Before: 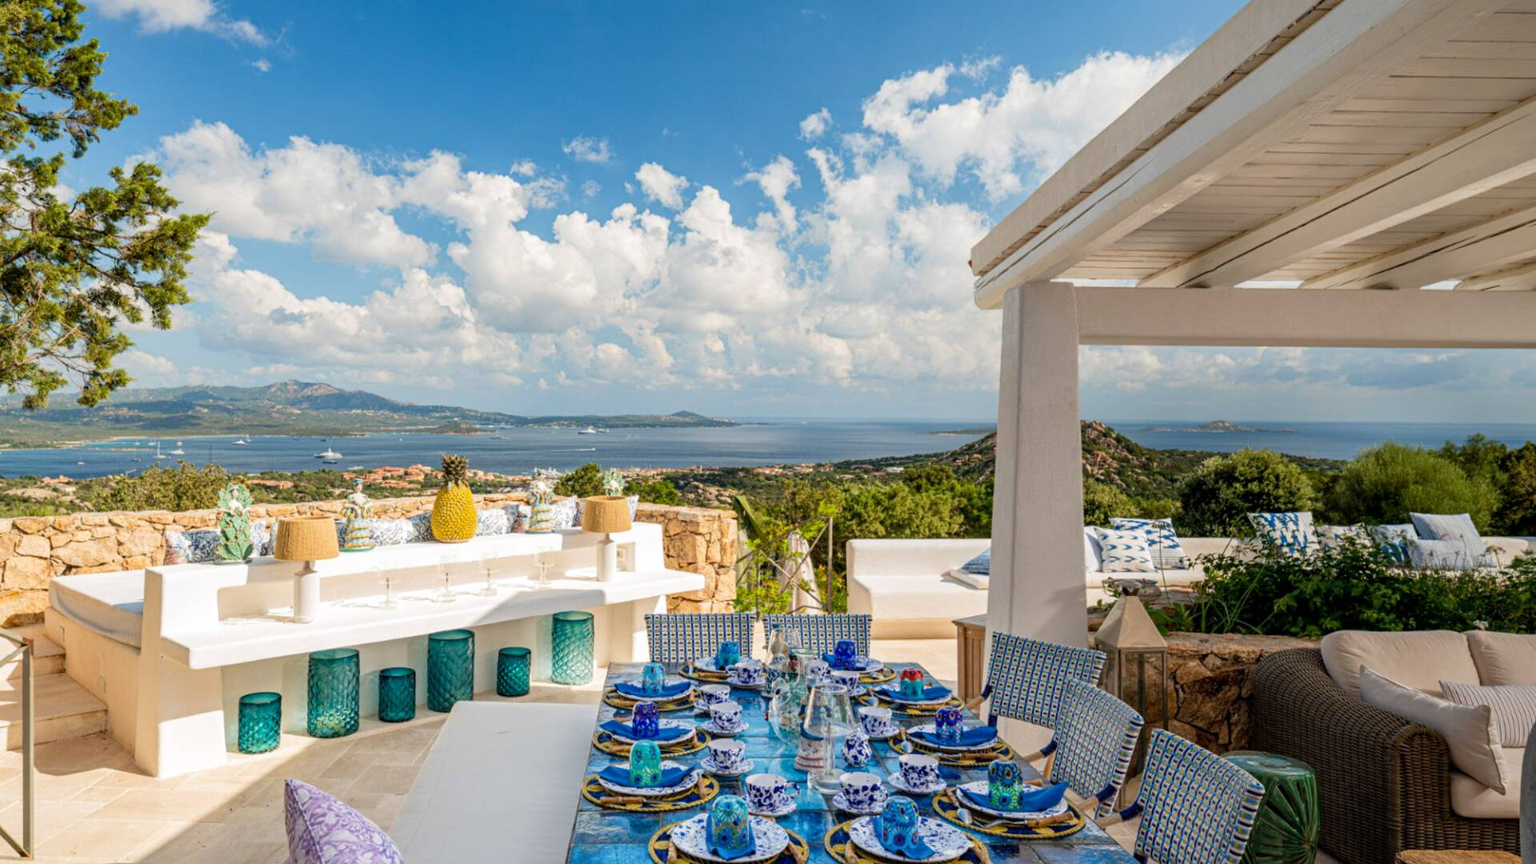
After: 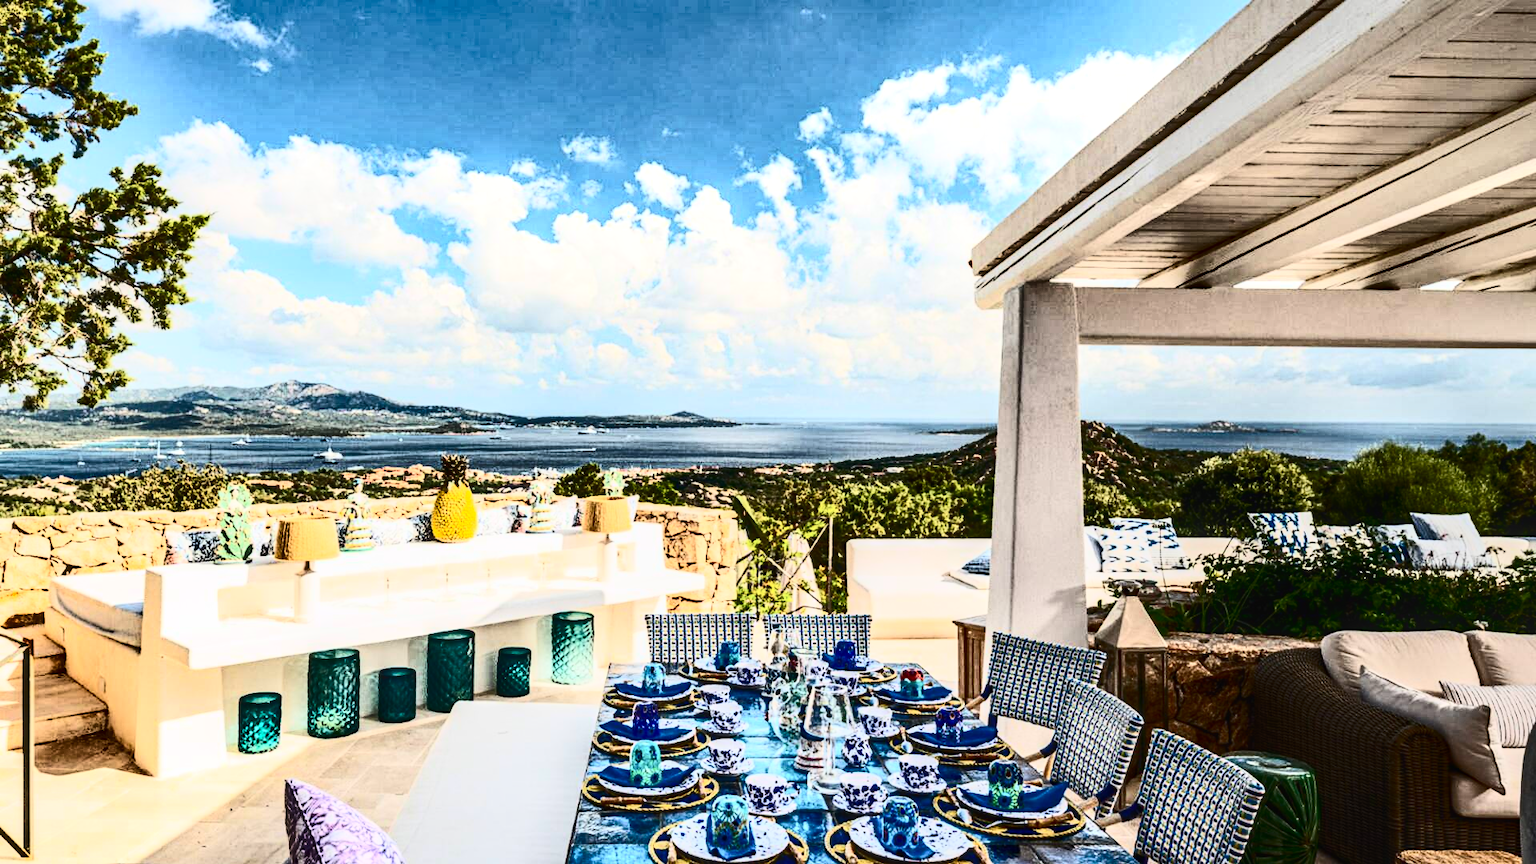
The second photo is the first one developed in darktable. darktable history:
contrast brightness saturation: contrast 0.94, brightness 0.197
shadows and highlights: shadows 30.66, highlights -63.04, soften with gaussian
local contrast: on, module defaults
